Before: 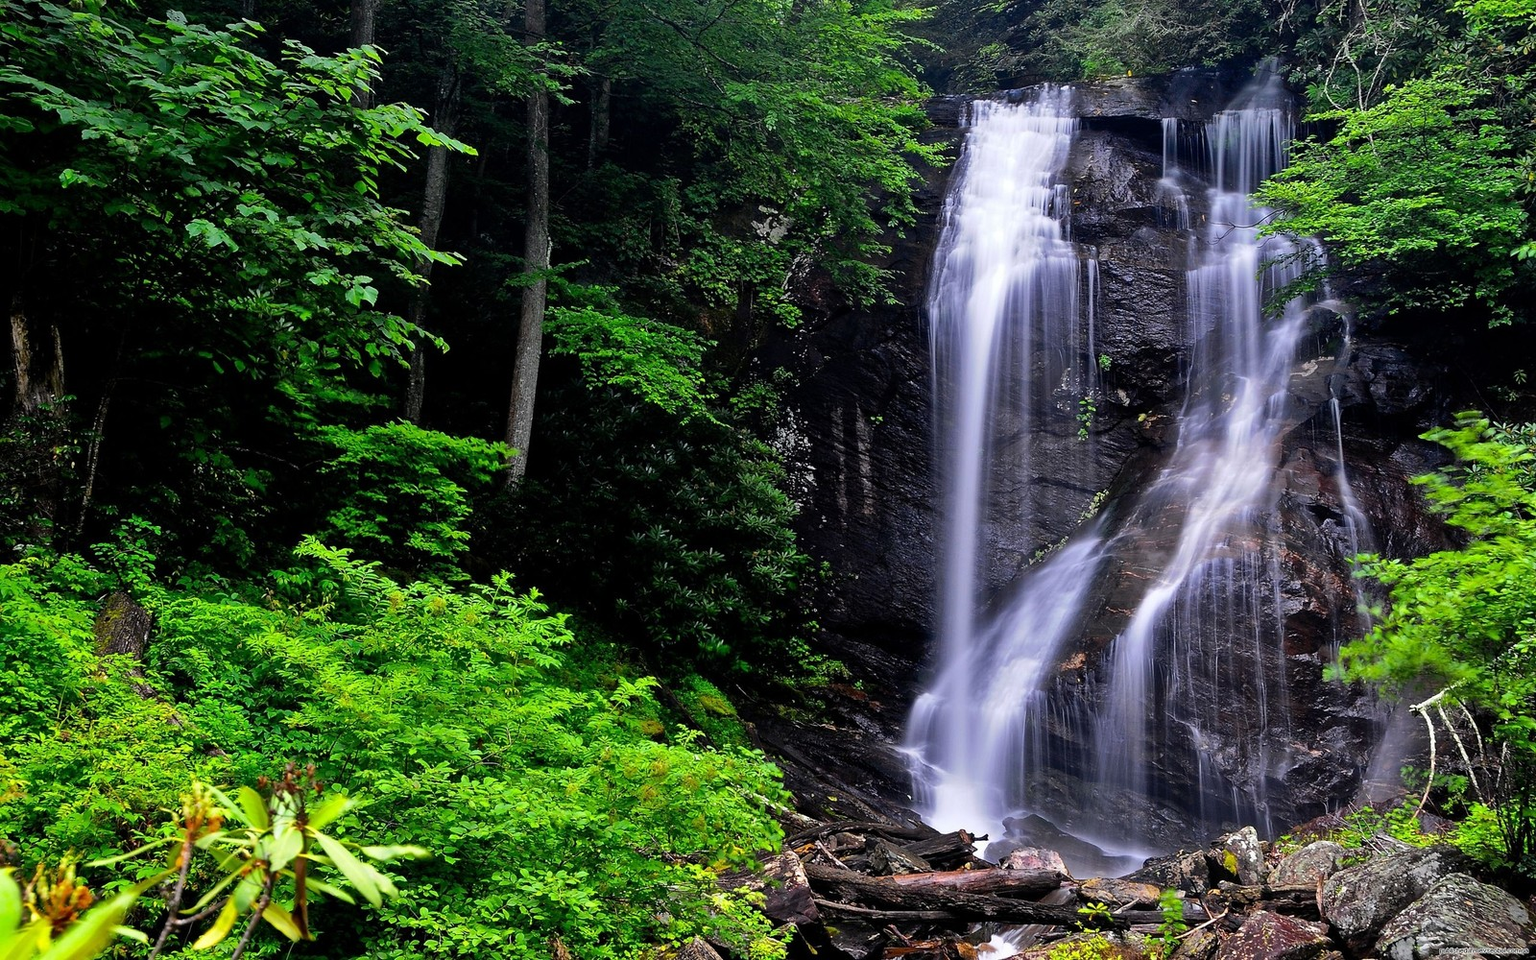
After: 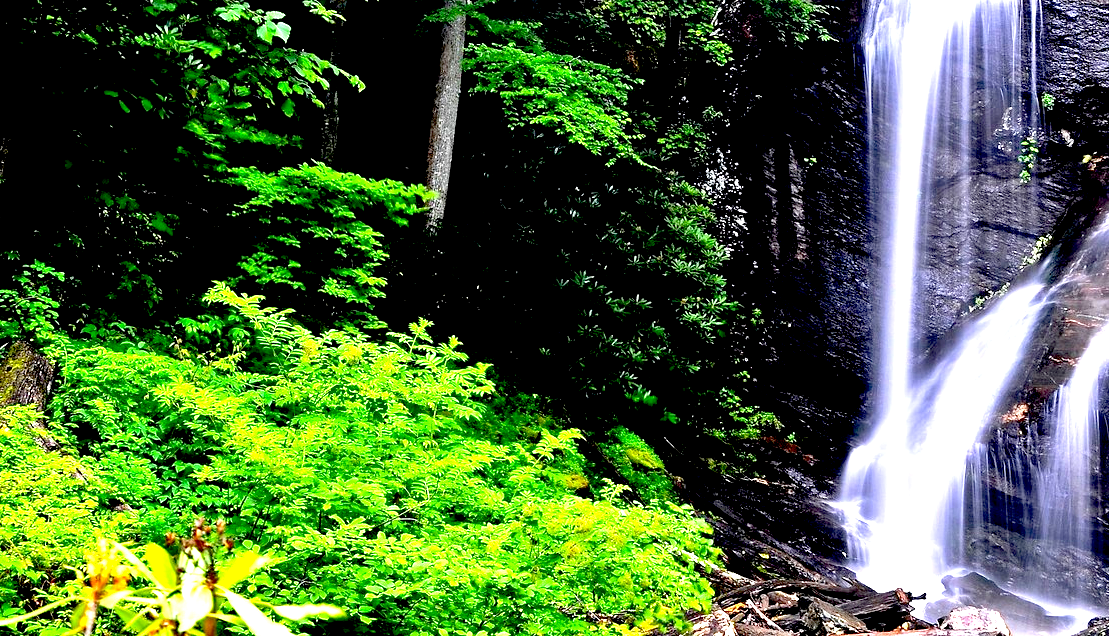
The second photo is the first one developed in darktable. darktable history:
crop: left 6.488%, top 27.668%, right 24.183%, bottom 8.656%
exposure: black level correction 0.016, exposure 1.774 EV, compensate highlight preservation false
